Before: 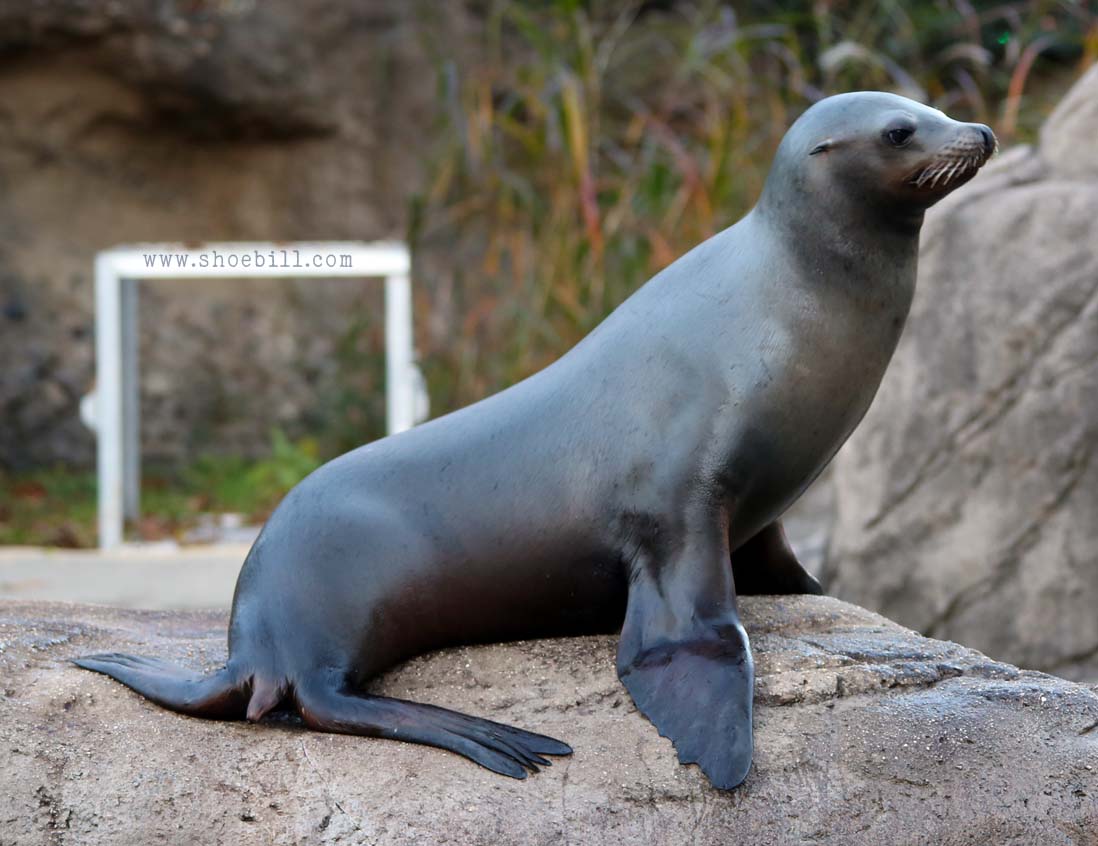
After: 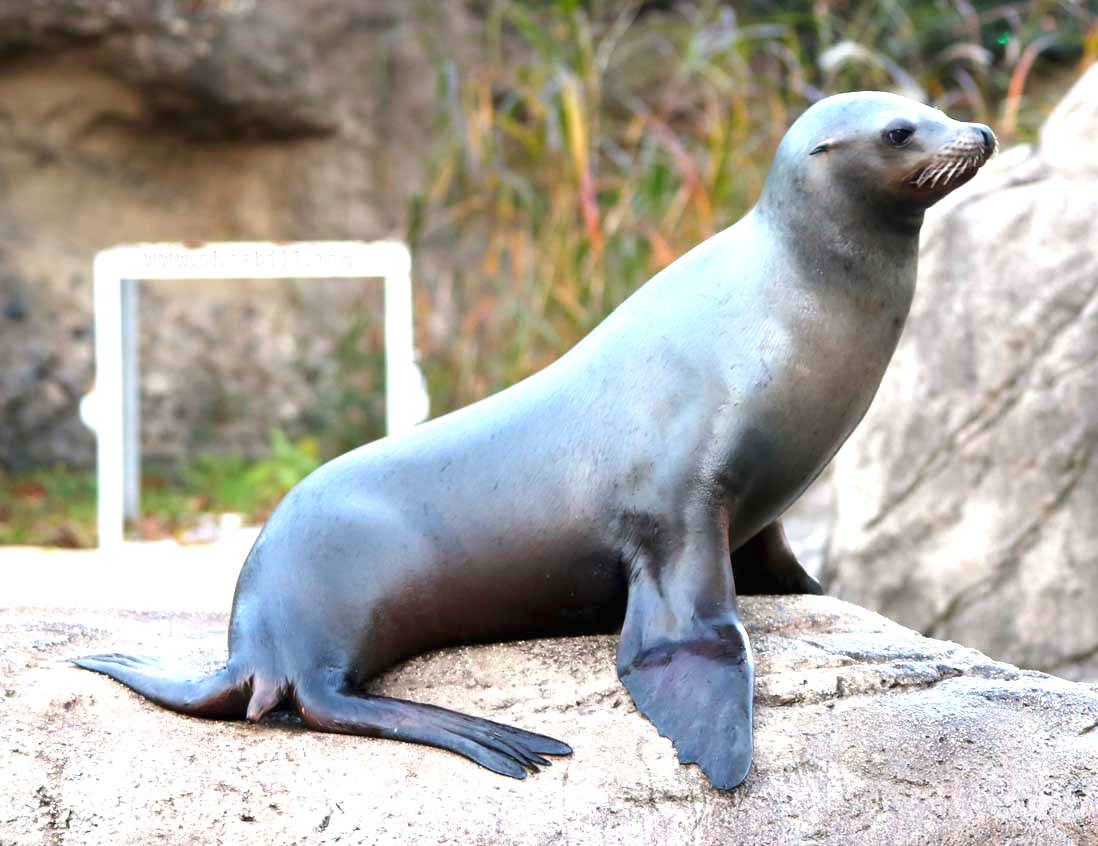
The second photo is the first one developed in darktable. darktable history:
exposure: black level correction 0, exposure 1.388 EV, compensate highlight preservation false
